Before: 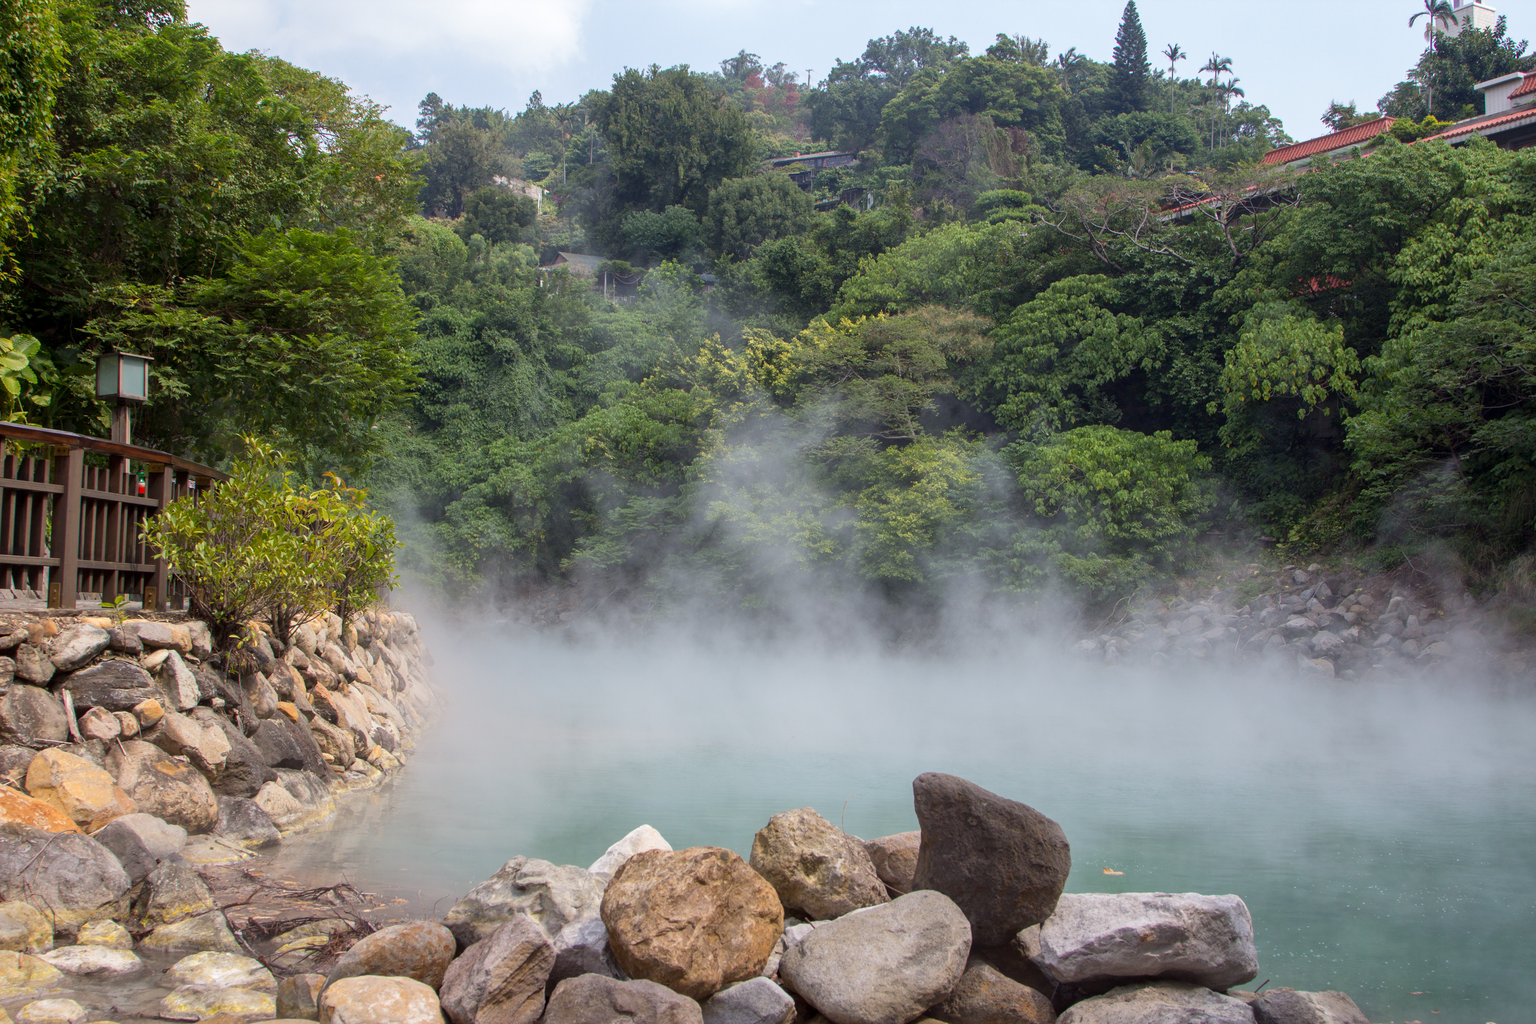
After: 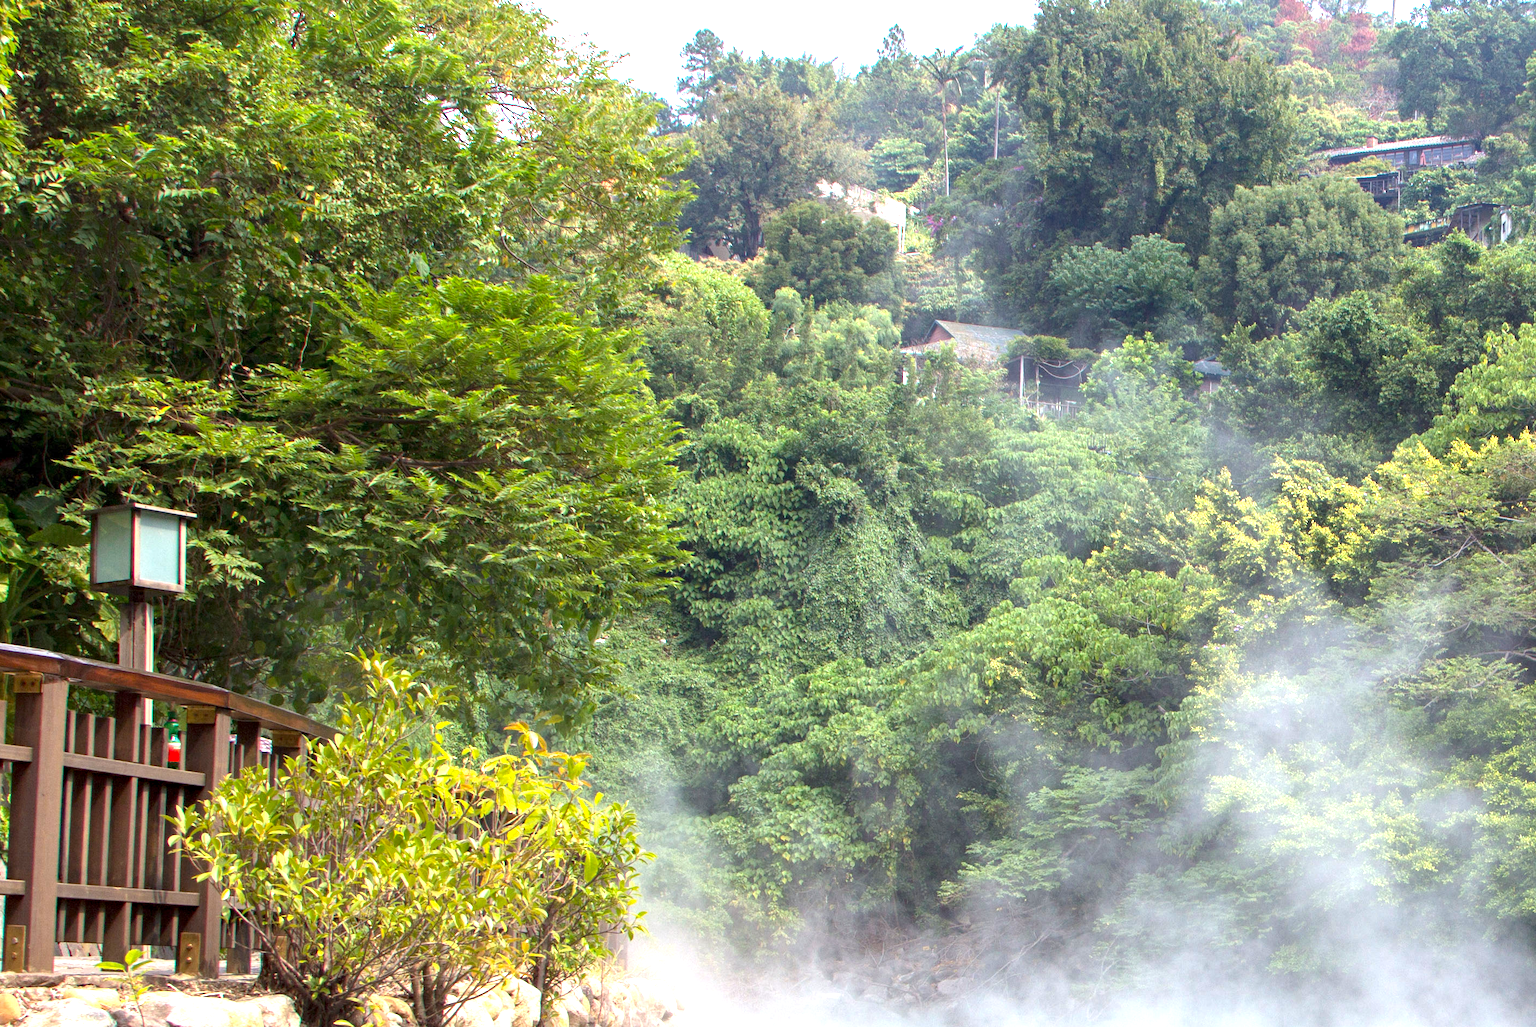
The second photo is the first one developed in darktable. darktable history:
crop and rotate: left 3.047%, top 7.509%, right 42.236%, bottom 37.598%
exposure: exposure 1.5 EV, compensate highlight preservation false
tone equalizer: on, module defaults
haze removal: compatibility mode true, adaptive false
